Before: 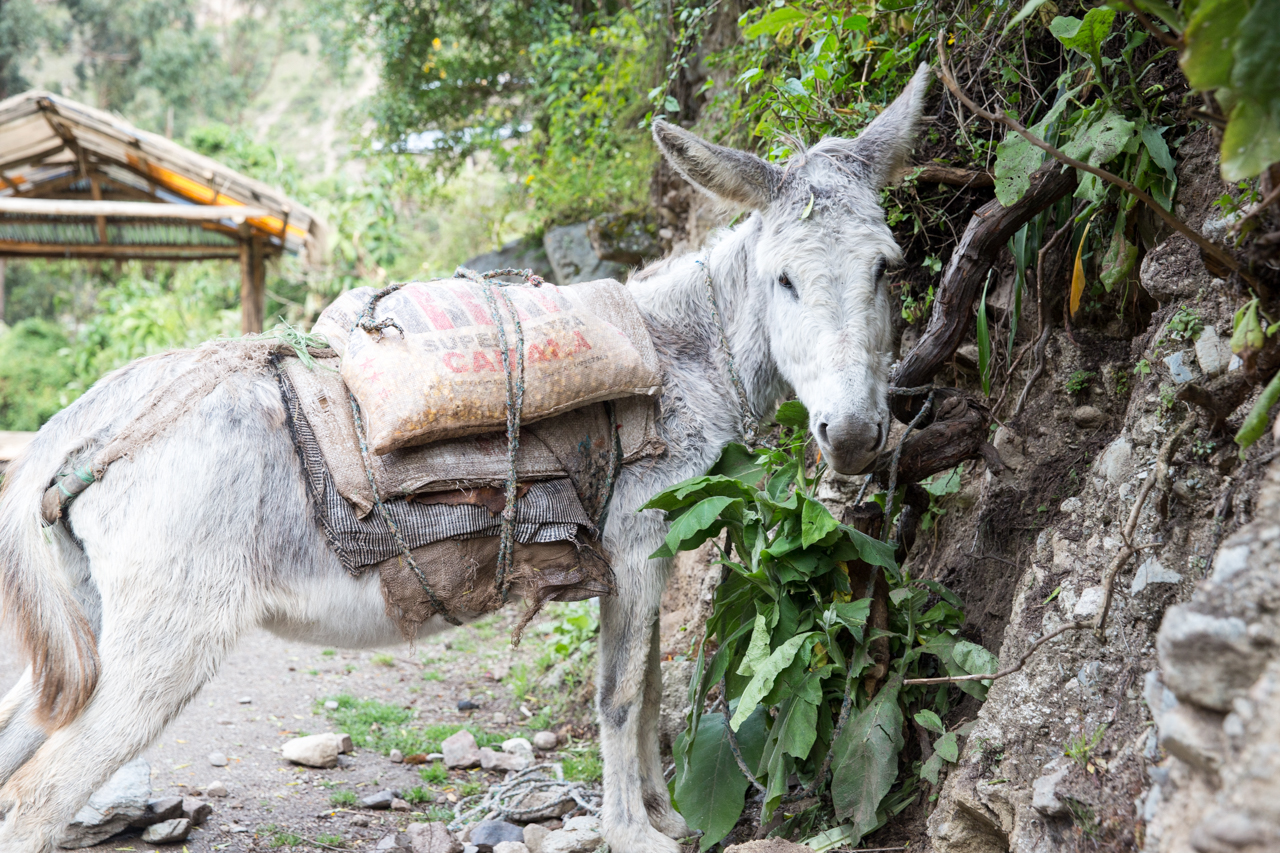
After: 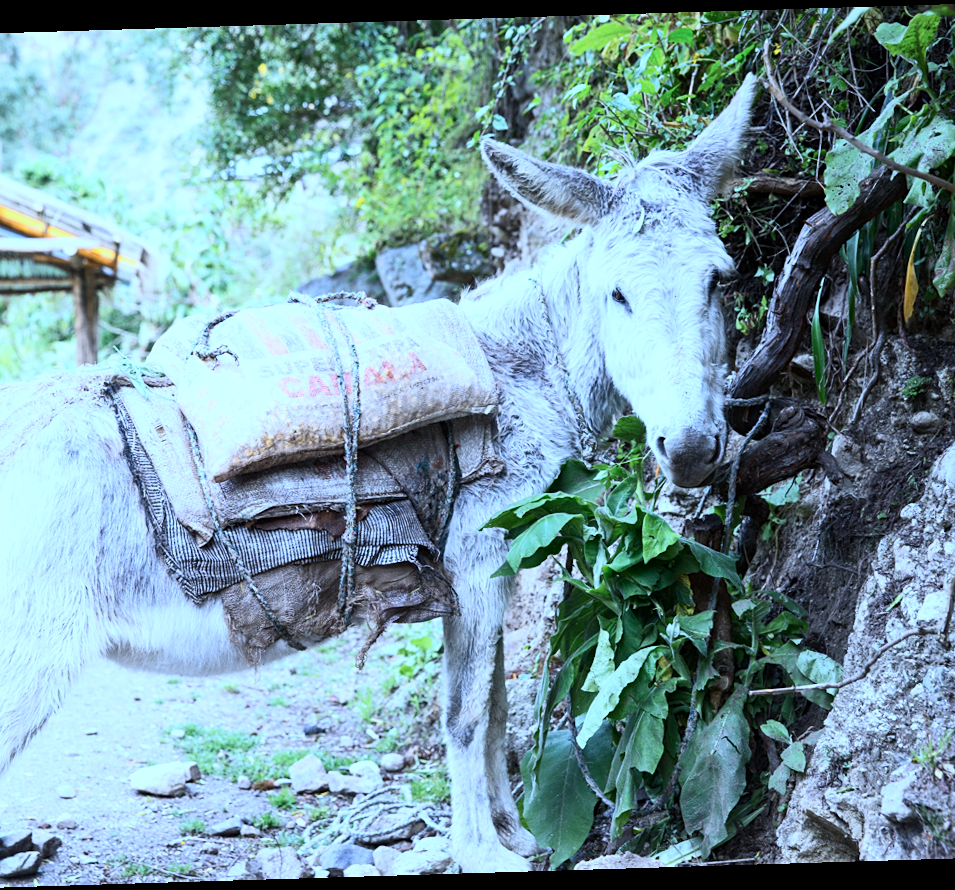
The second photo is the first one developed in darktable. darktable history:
white balance: red 0.948, green 1.02, blue 1.176
sharpen: amount 0.2
contrast brightness saturation: contrast 0.24, brightness 0.09
rotate and perspective: rotation -1.75°, automatic cropping off
color calibration: illuminant as shot in camera, x 0.383, y 0.38, temperature 3949.15 K, gamut compression 1.66
crop: left 13.443%, right 13.31%
